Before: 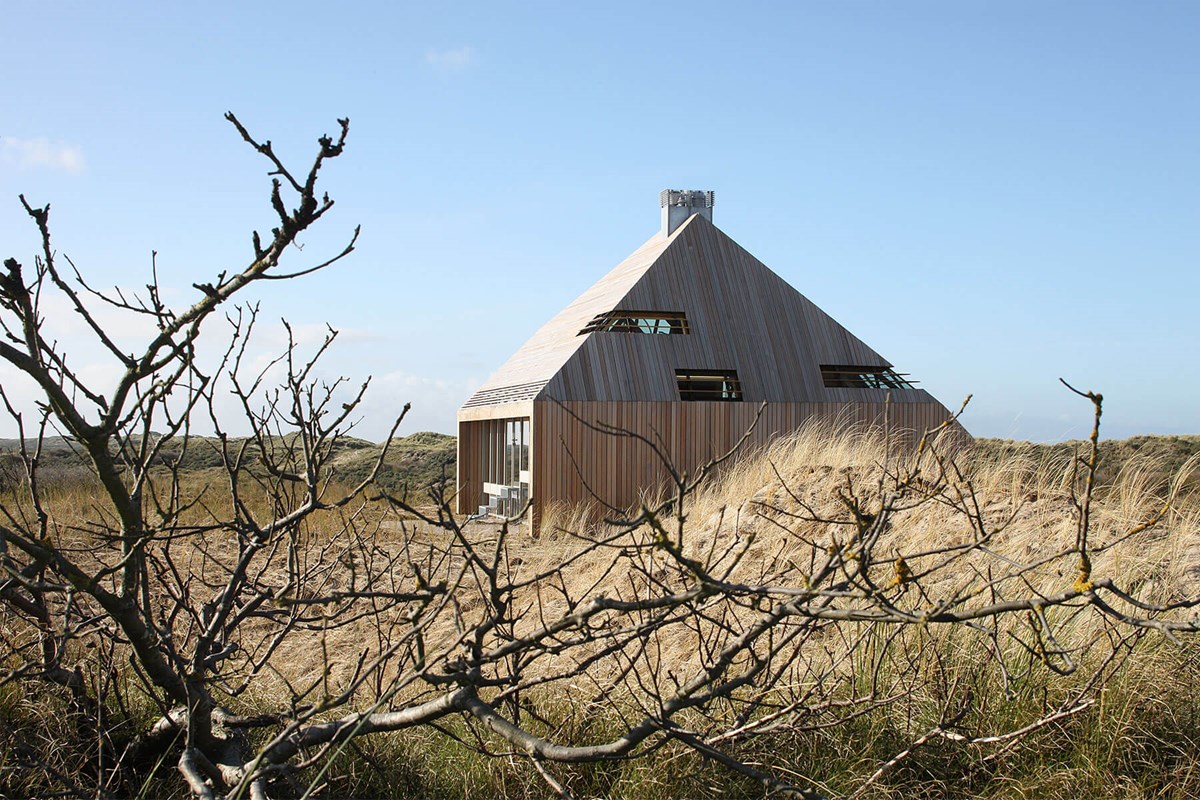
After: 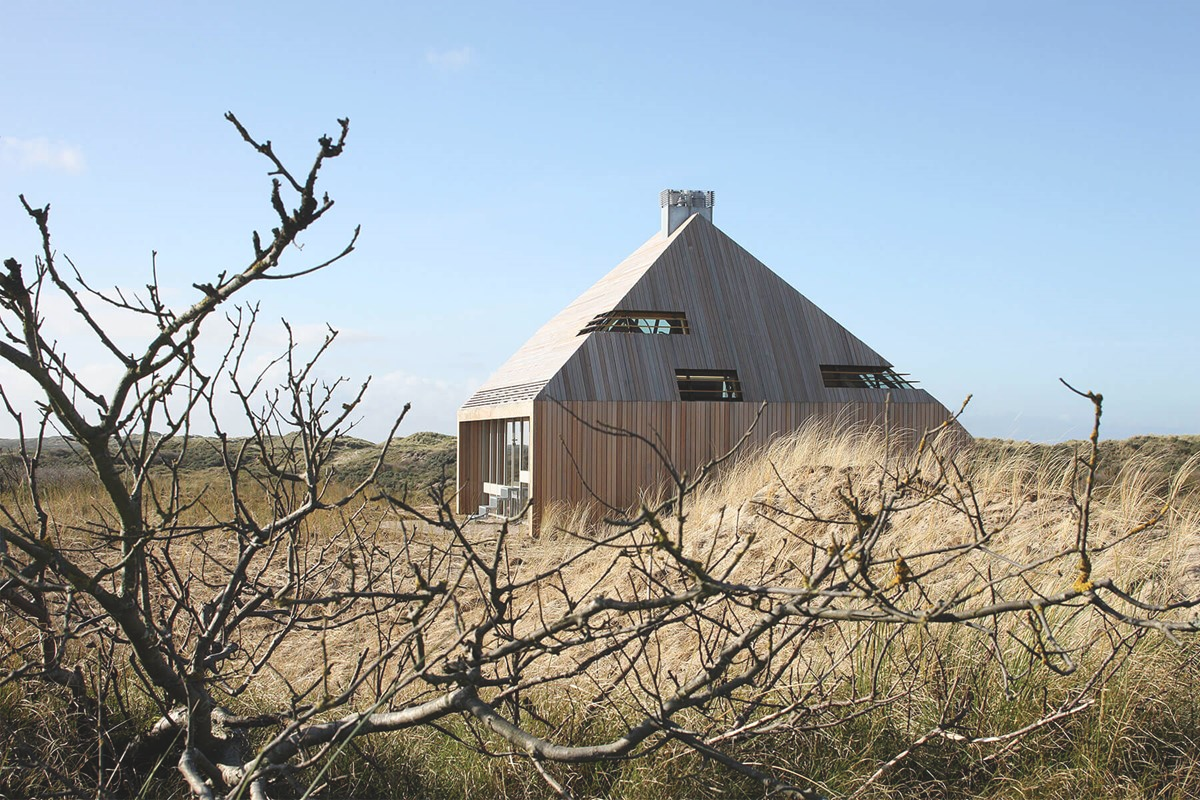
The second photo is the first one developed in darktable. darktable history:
color balance "[matte effect]": lift [1.007, 1, 1, 1], gamma [1.097, 1, 1, 1]
